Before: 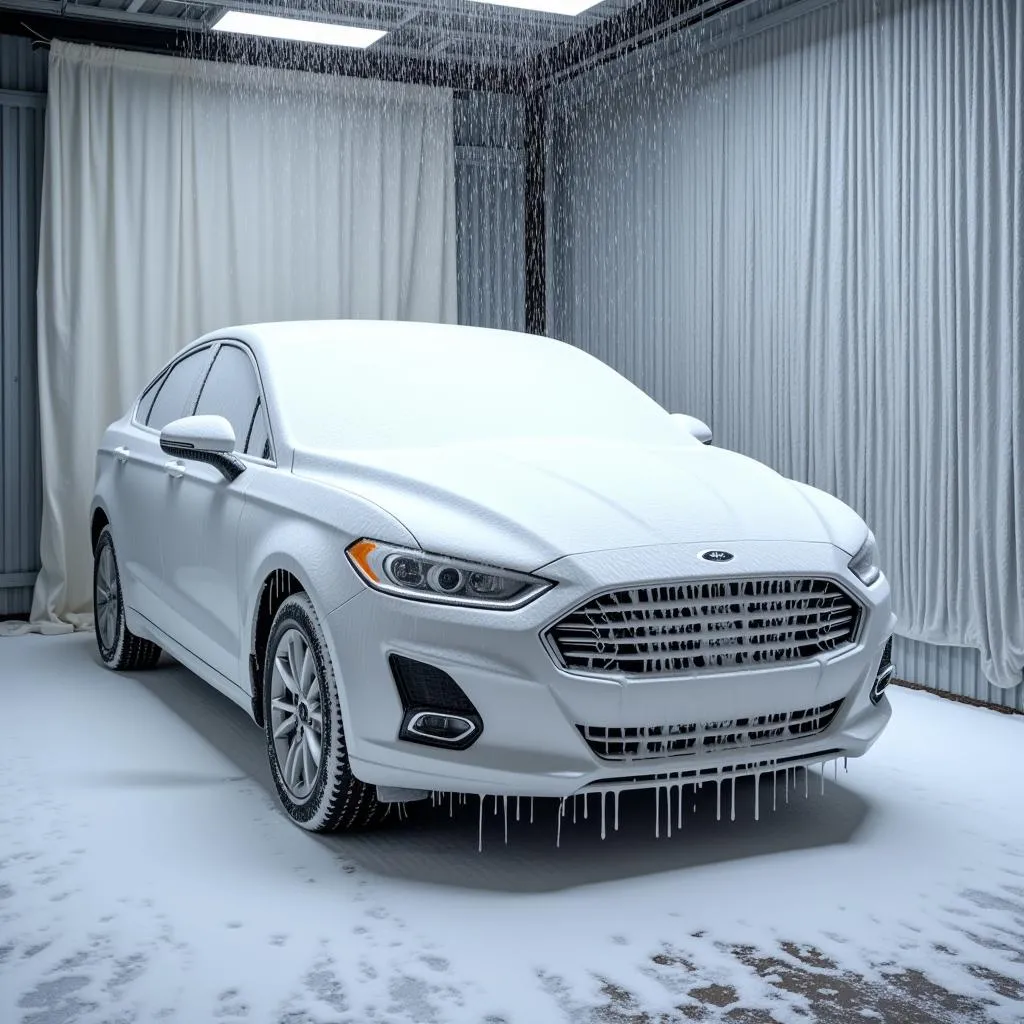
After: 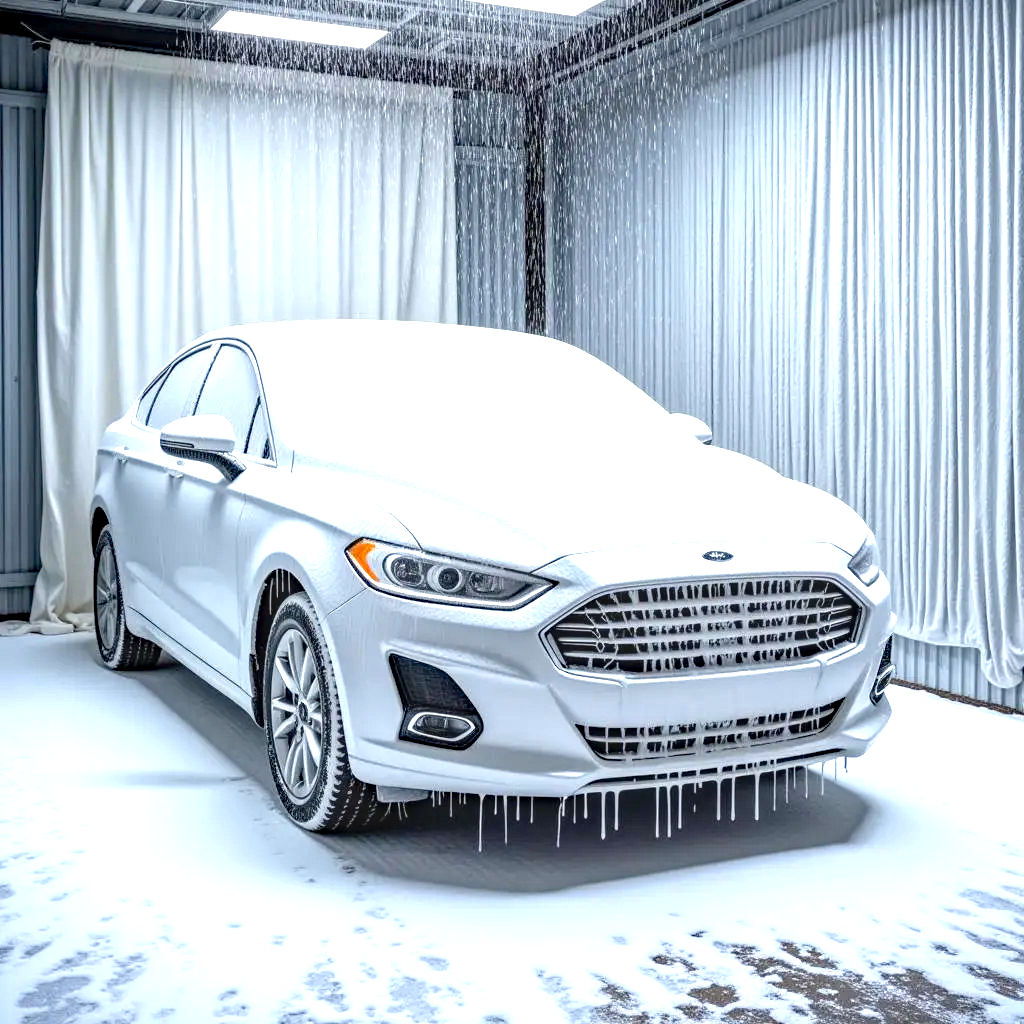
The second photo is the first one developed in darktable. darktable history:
exposure: exposure 1.154 EV, compensate highlight preservation false
local contrast: on, module defaults
haze removal: compatibility mode true
